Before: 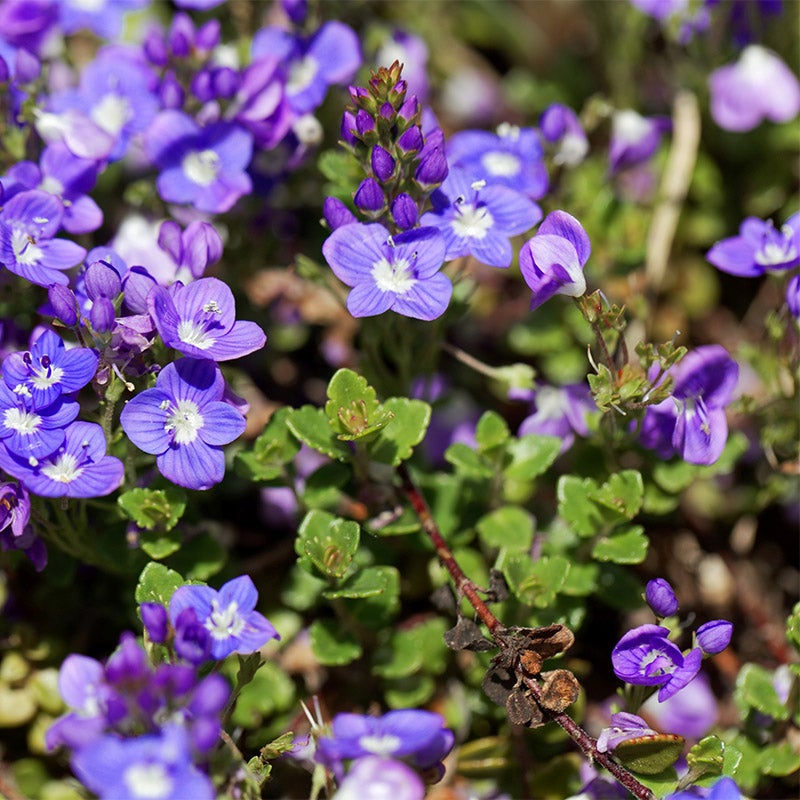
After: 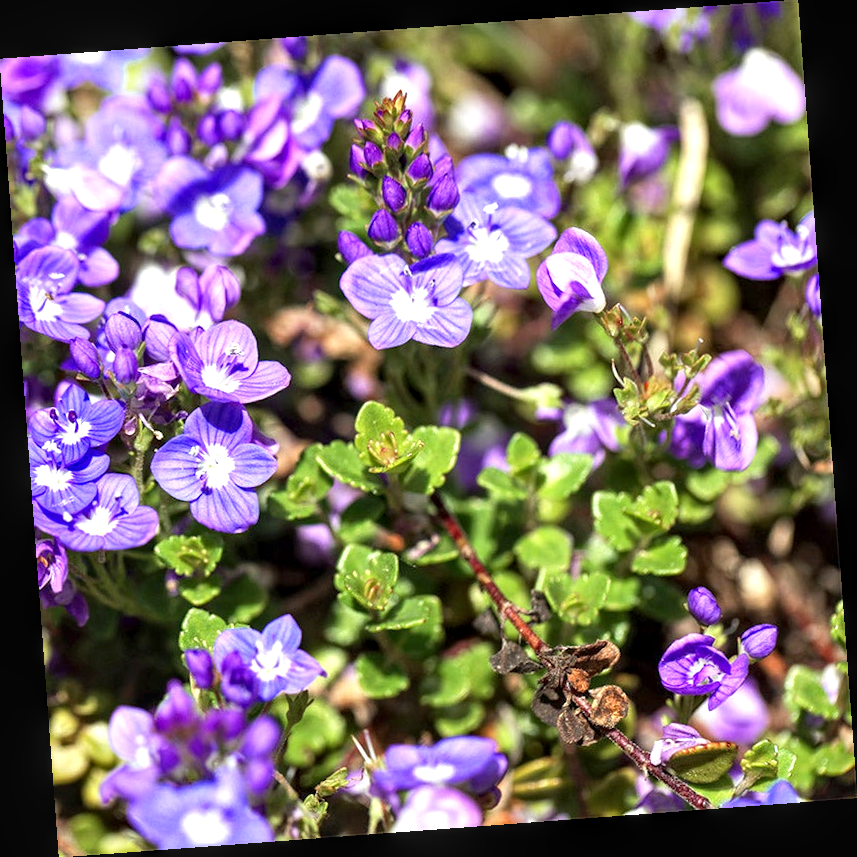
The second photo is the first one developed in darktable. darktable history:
exposure: black level correction 0, exposure 0.9 EV, compensate highlight preservation false
local contrast: detail 130%
rotate and perspective: rotation -4.25°, automatic cropping off
